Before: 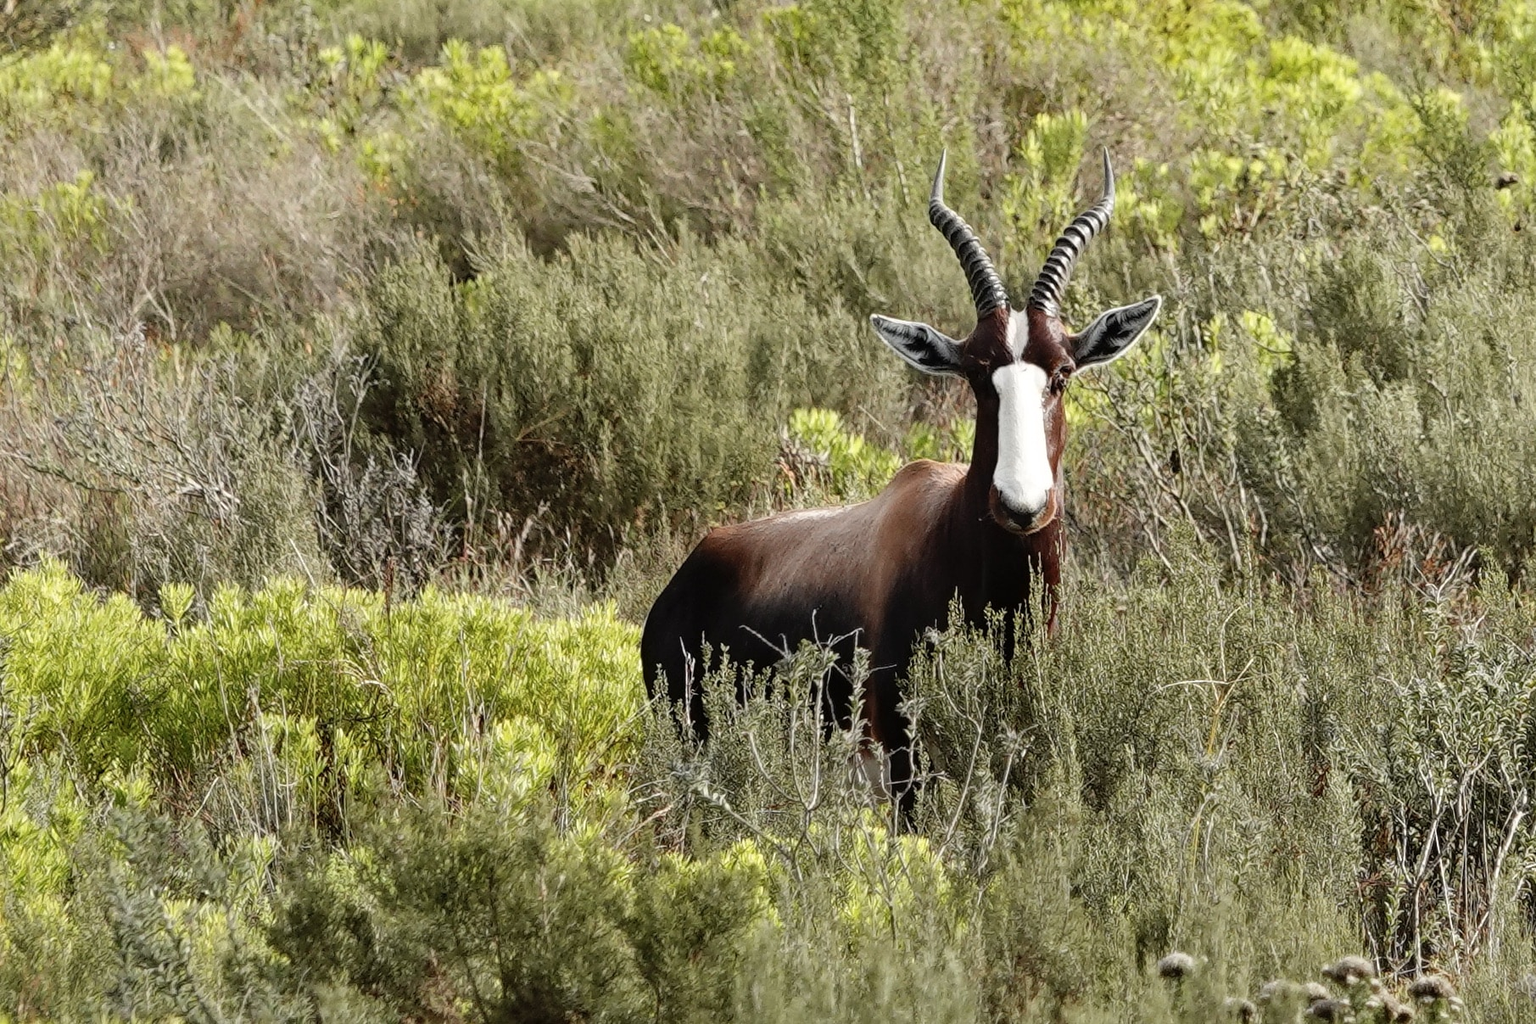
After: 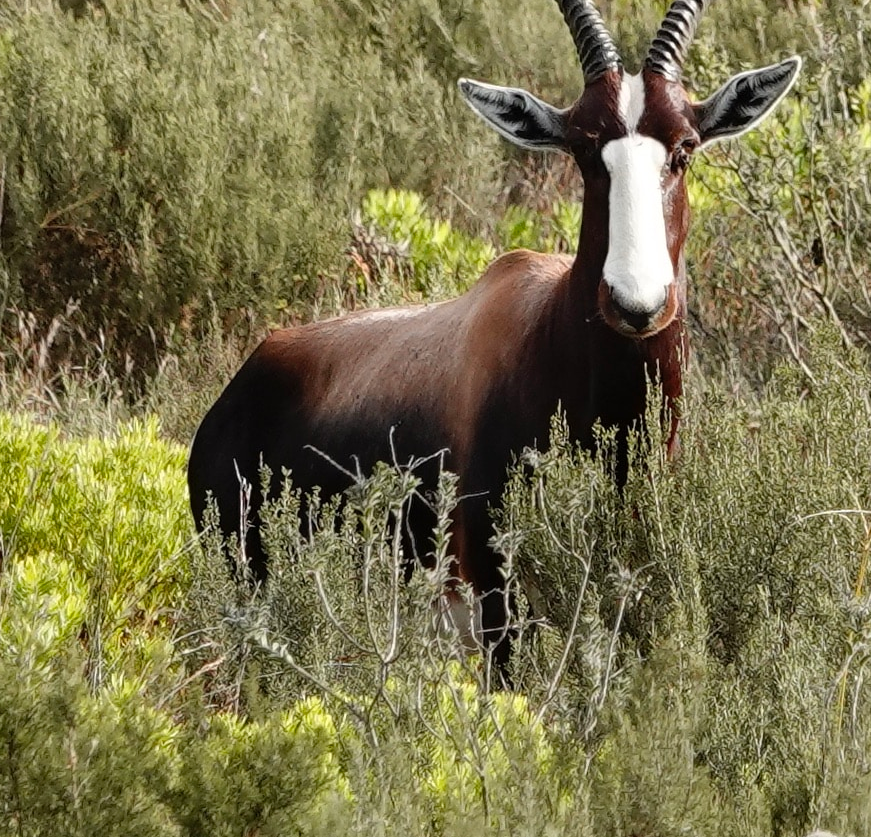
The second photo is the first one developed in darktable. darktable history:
crop: left 31.404%, top 24.259%, right 20.454%, bottom 6.327%
